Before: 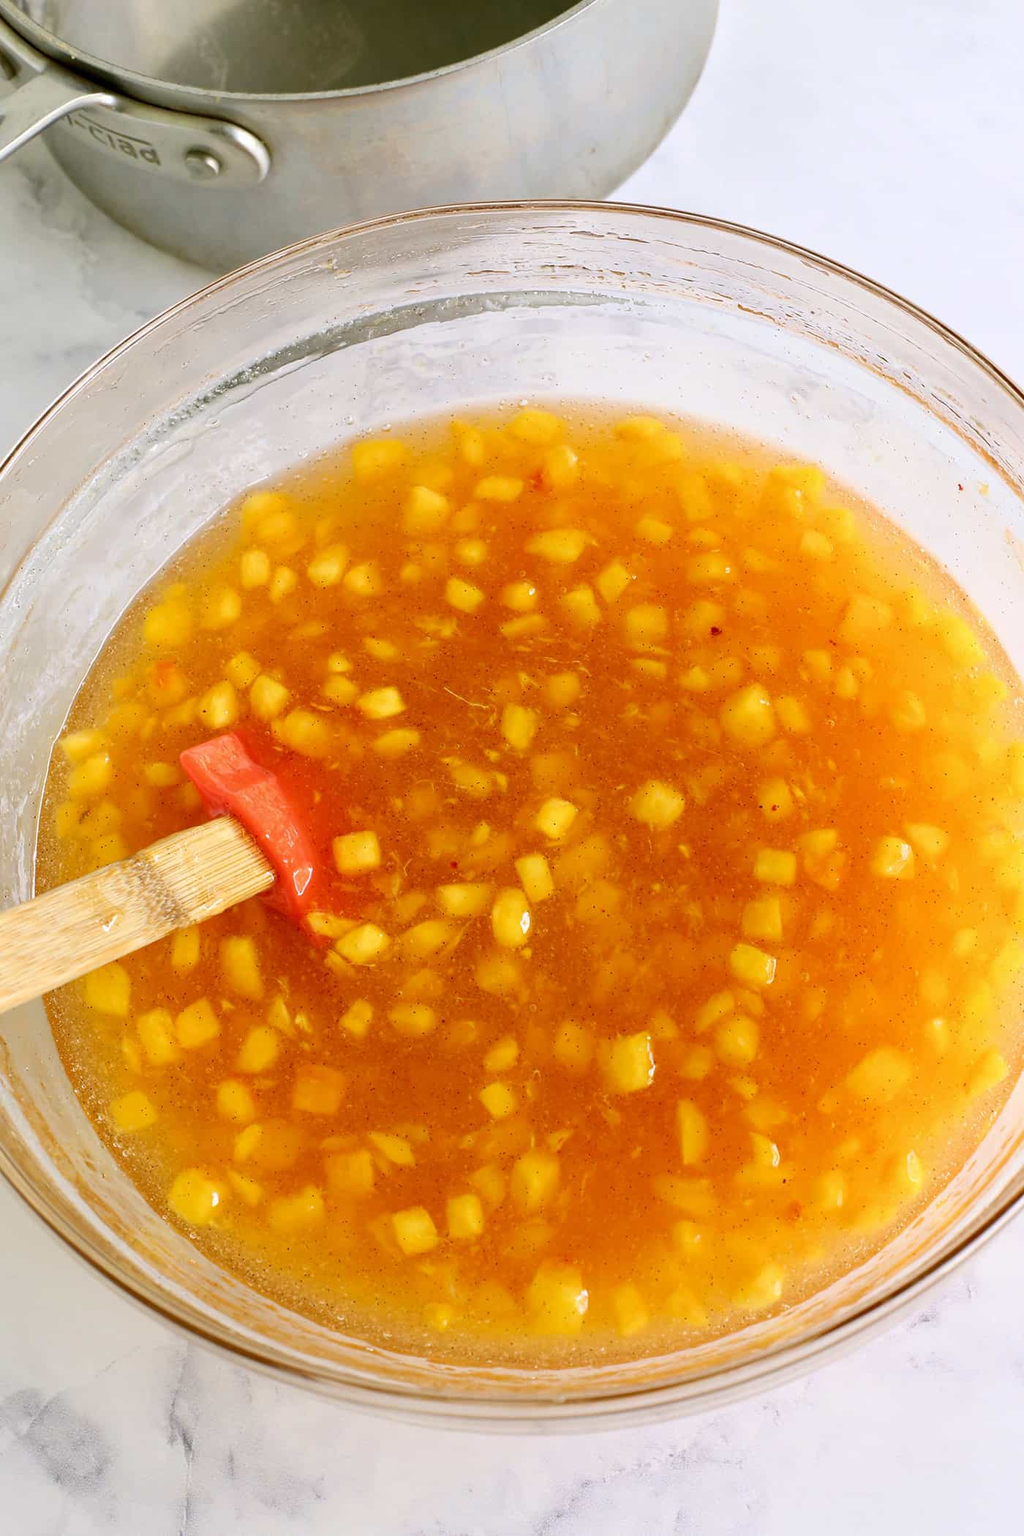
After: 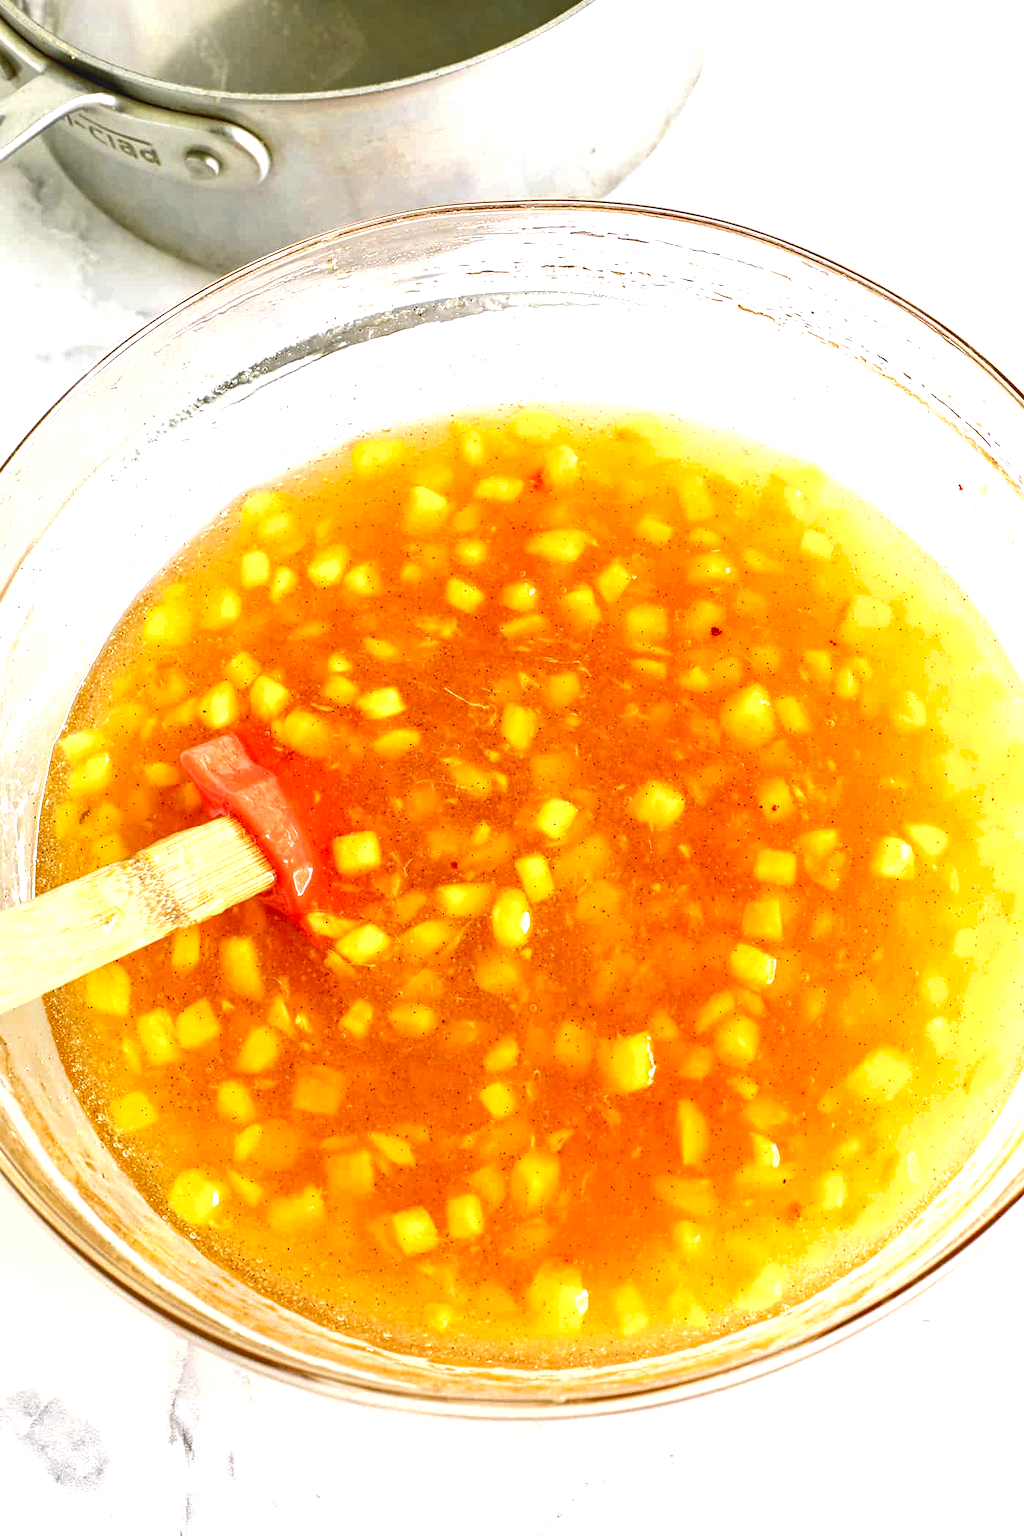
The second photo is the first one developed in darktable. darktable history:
exposure: exposure 0.943 EV, compensate highlight preservation false
local contrast: on, module defaults
tone equalizer: on, module defaults
shadows and highlights: shadows 32, highlights -32, soften with gaussian
contrast equalizer: y [[0.439, 0.44, 0.442, 0.457, 0.493, 0.498], [0.5 ×6], [0.5 ×6], [0 ×6], [0 ×6]], mix 0.59
